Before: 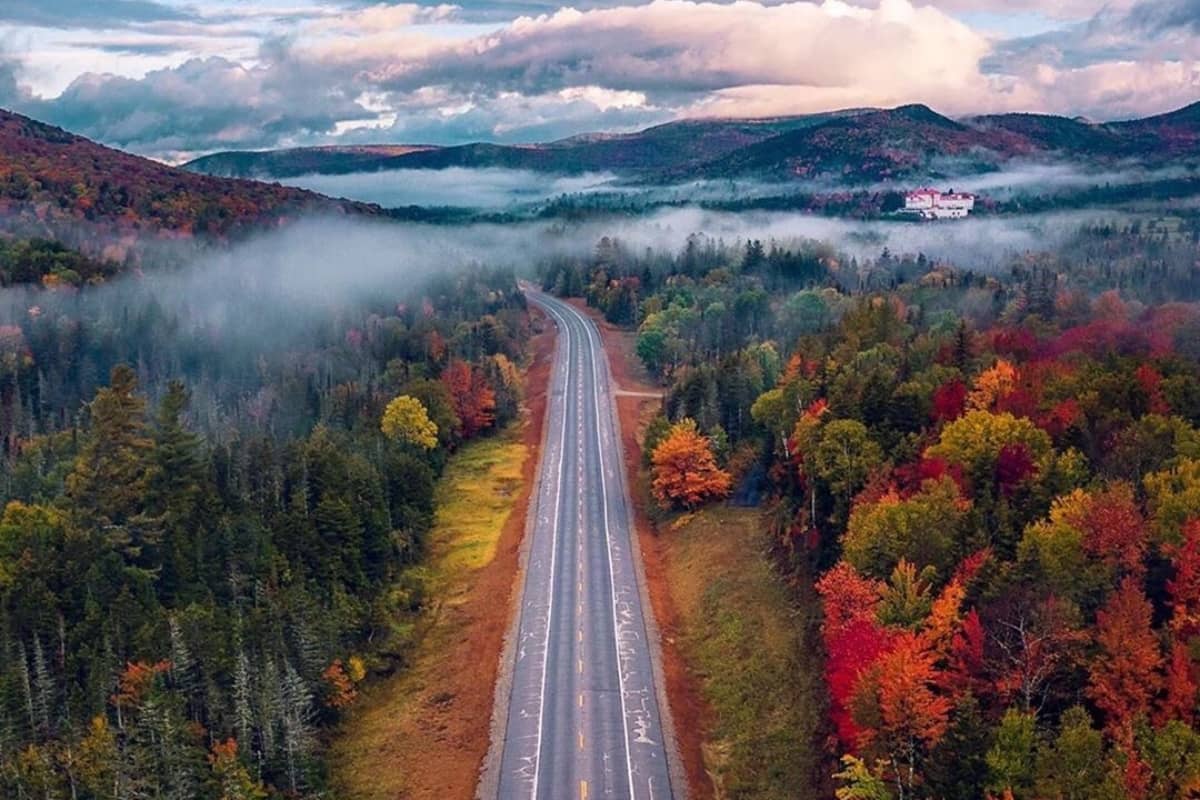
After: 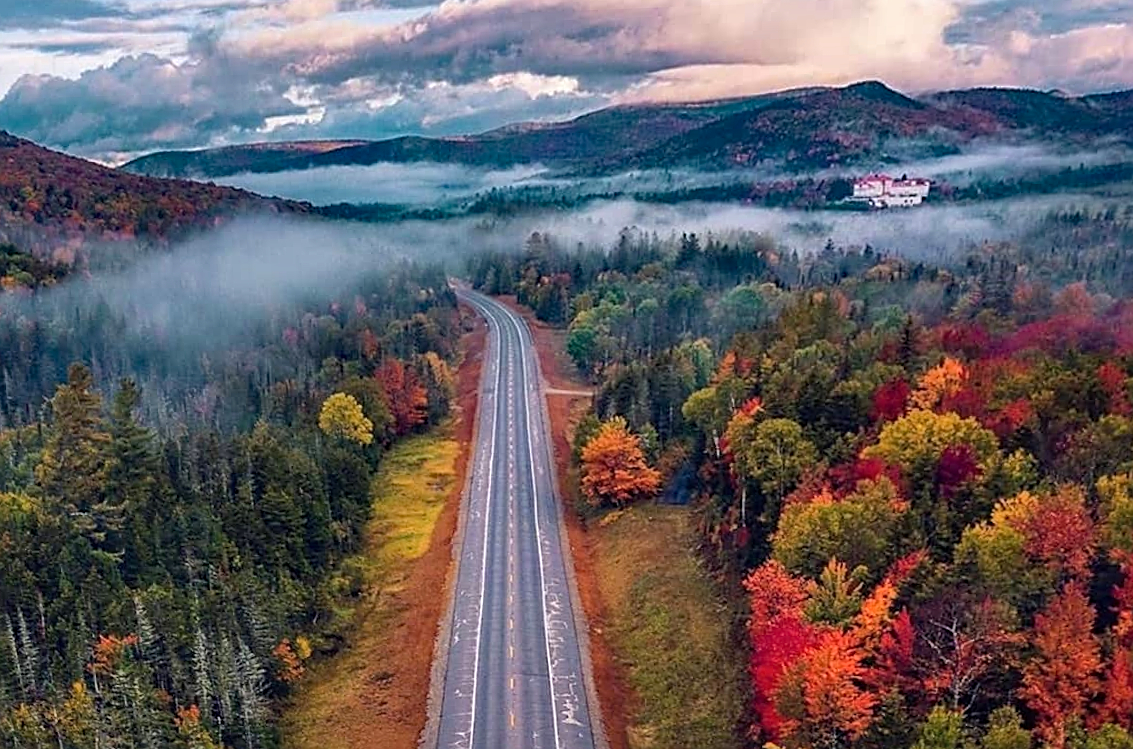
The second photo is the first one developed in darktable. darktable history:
haze removal: compatibility mode true, adaptive false
shadows and highlights: soften with gaussian
rotate and perspective: rotation 0.062°, lens shift (vertical) 0.115, lens shift (horizontal) -0.133, crop left 0.047, crop right 0.94, crop top 0.061, crop bottom 0.94
sharpen: on, module defaults
